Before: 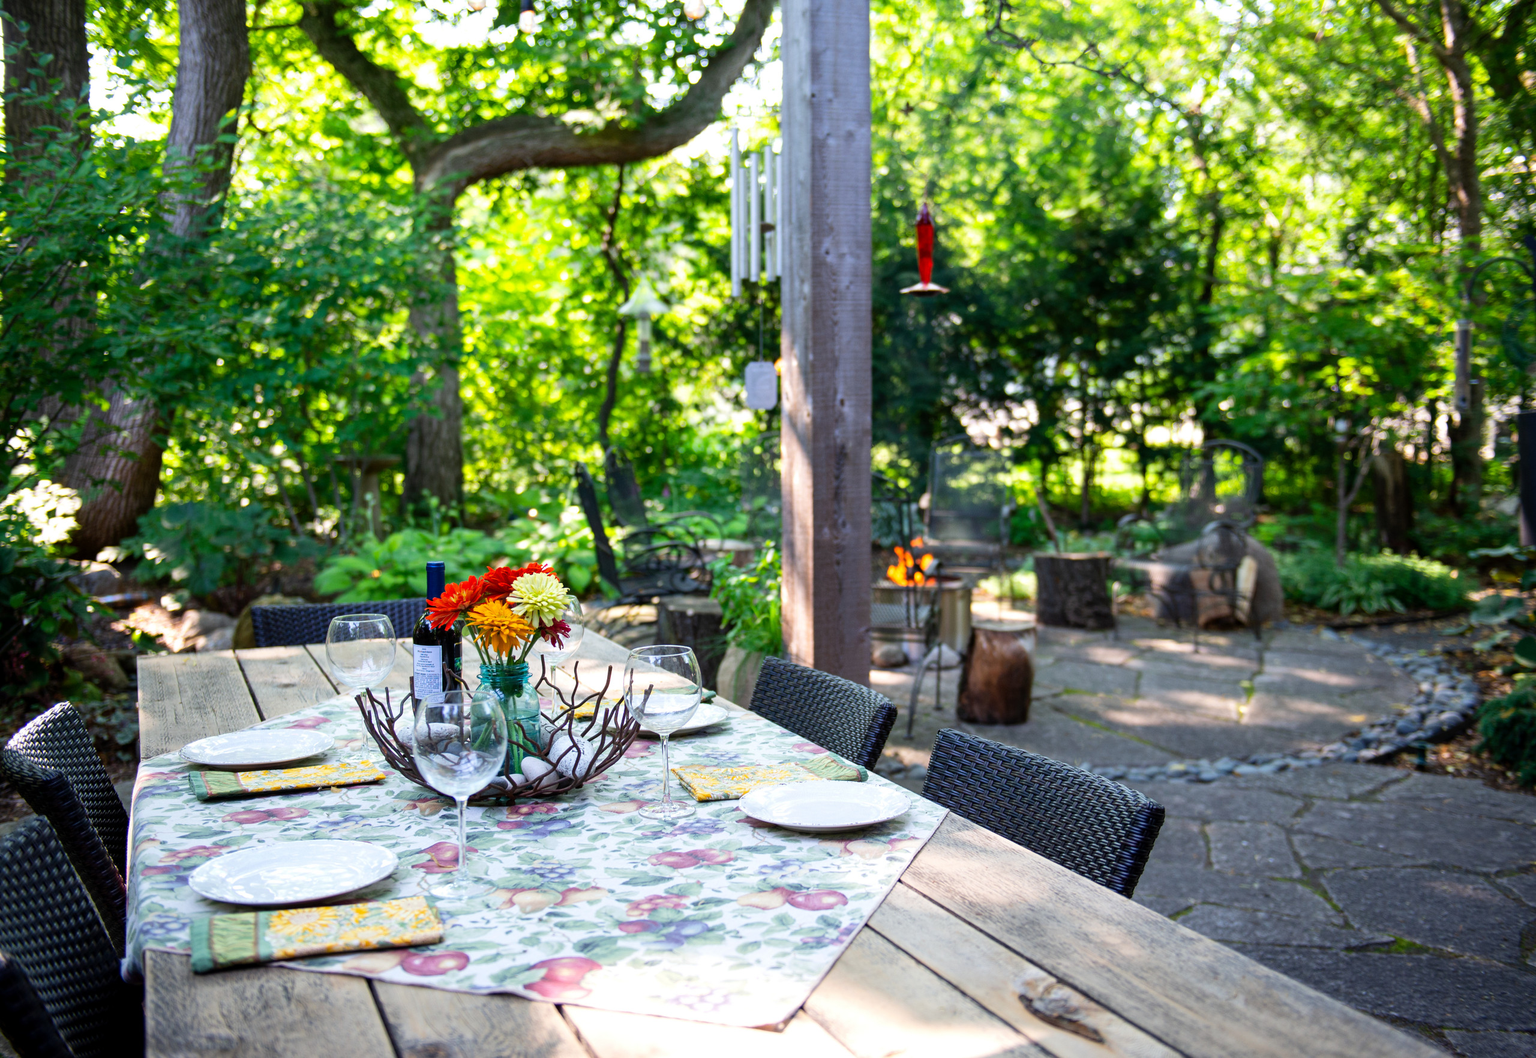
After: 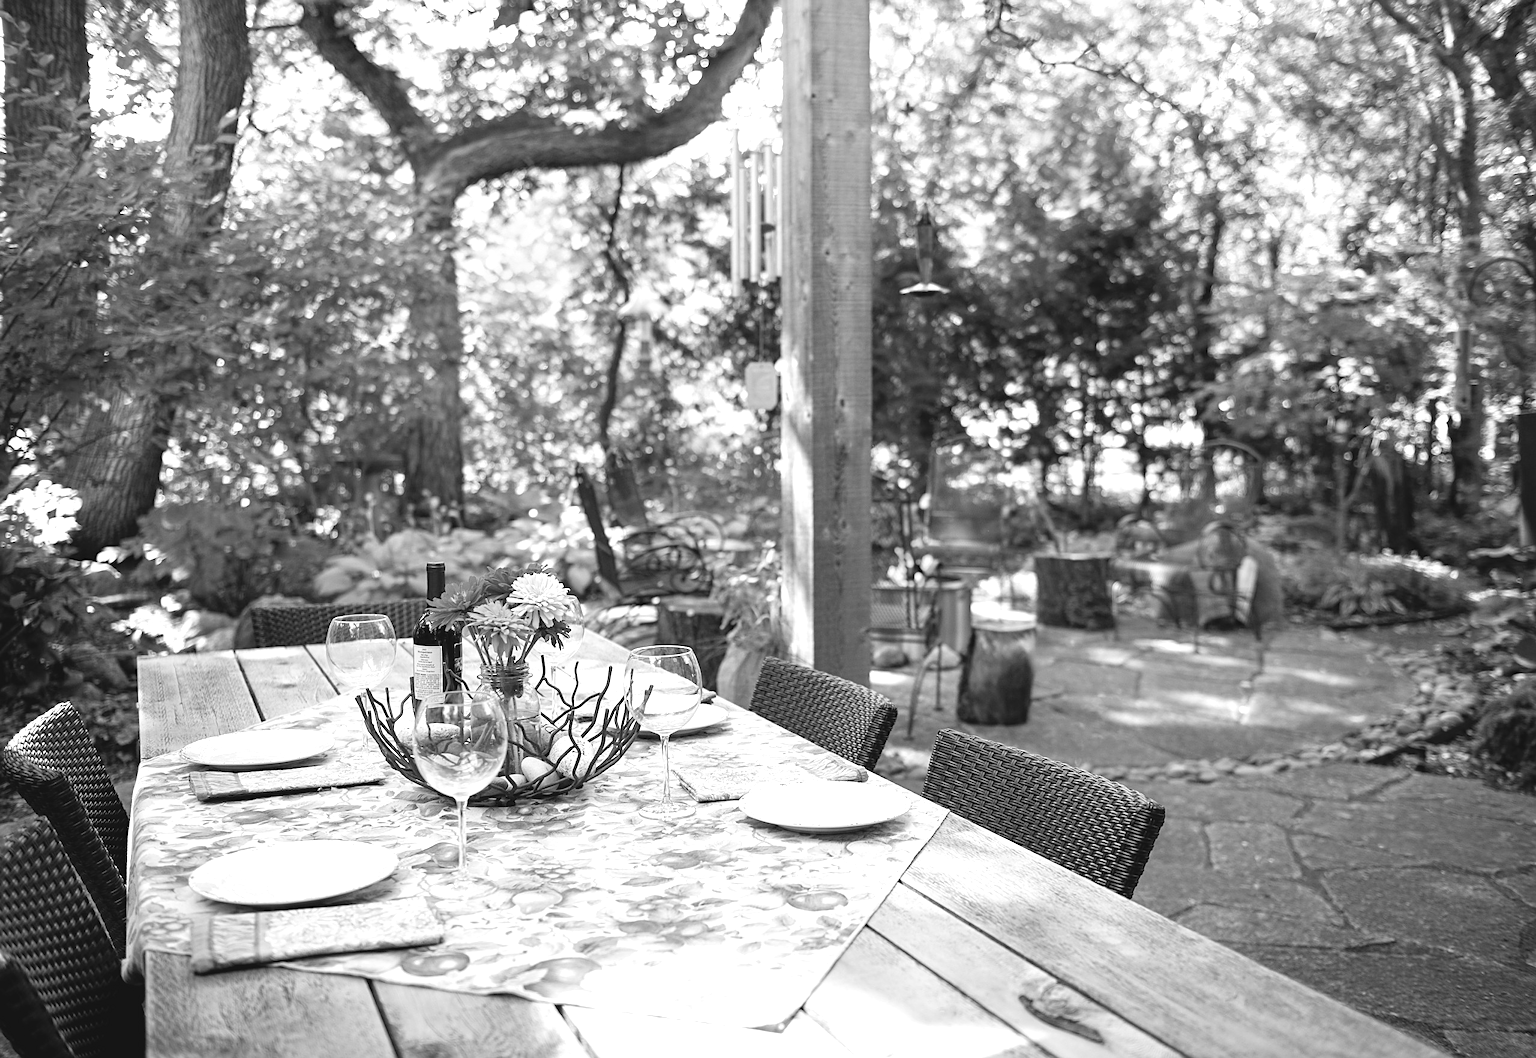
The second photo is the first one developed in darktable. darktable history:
white balance: red 0.924, blue 1.095
contrast brightness saturation: contrast -0.1, brightness 0.05, saturation 0.08
exposure: exposure 0.64 EV, compensate highlight preservation false
sharpen: on, module defaults
monochrome: on, module defaults
color correction: highlights a* -1.43, highlights b* 10.12, shadows a* 0.395, shadows b* 19.35
